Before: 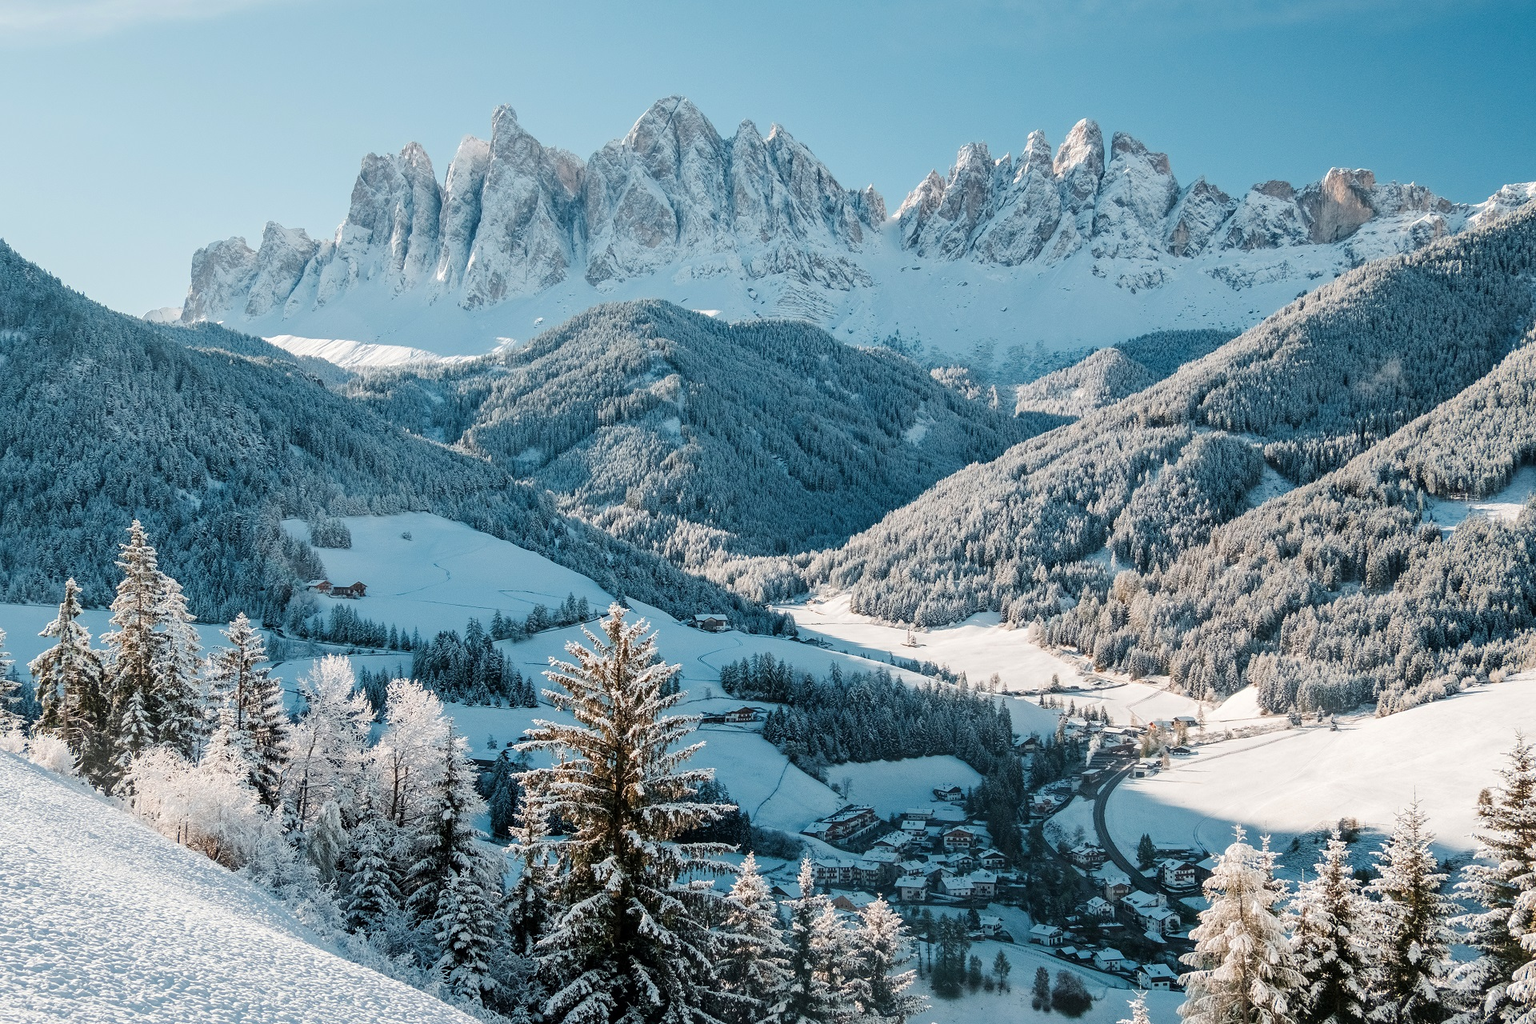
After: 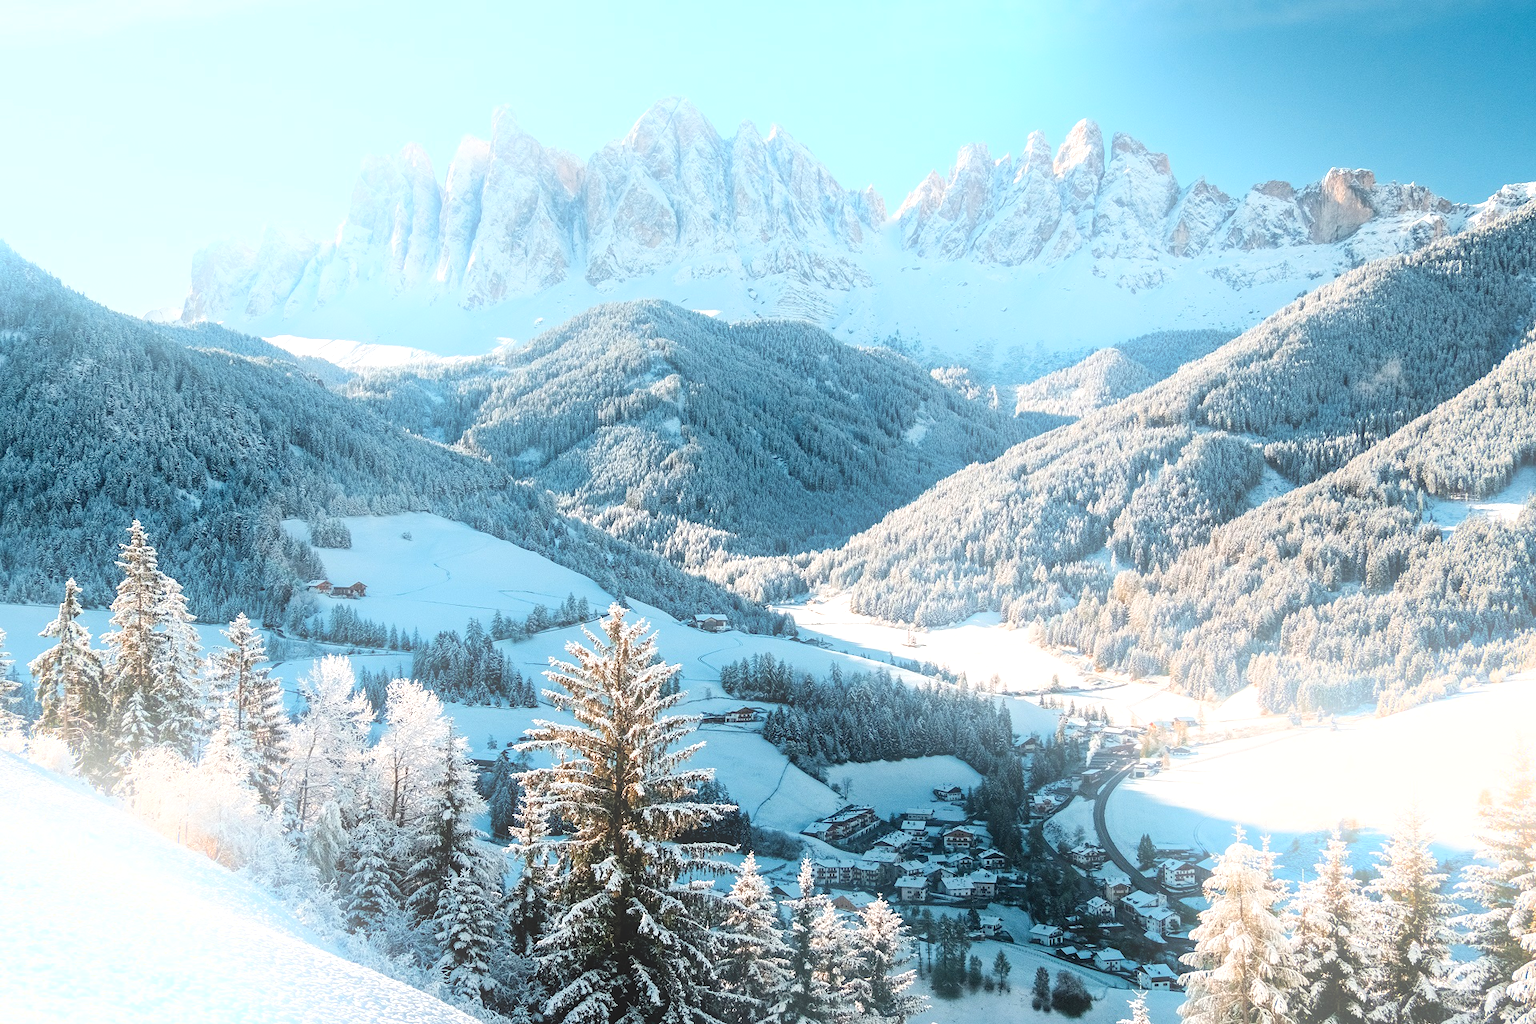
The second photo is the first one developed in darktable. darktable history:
levels: levels [0, 0.43, 0.859]
exposure: compensate highlight preservation false
bloom: on, module defaults
